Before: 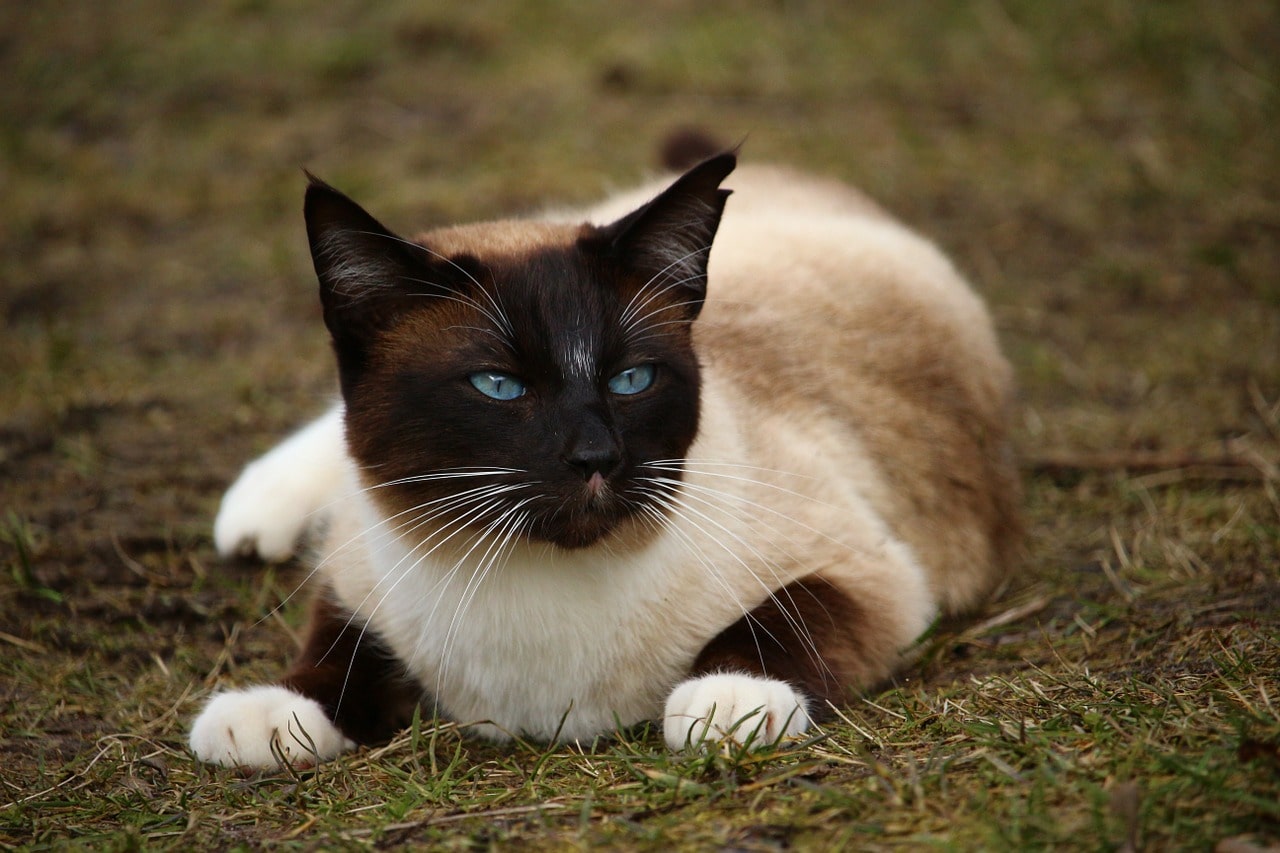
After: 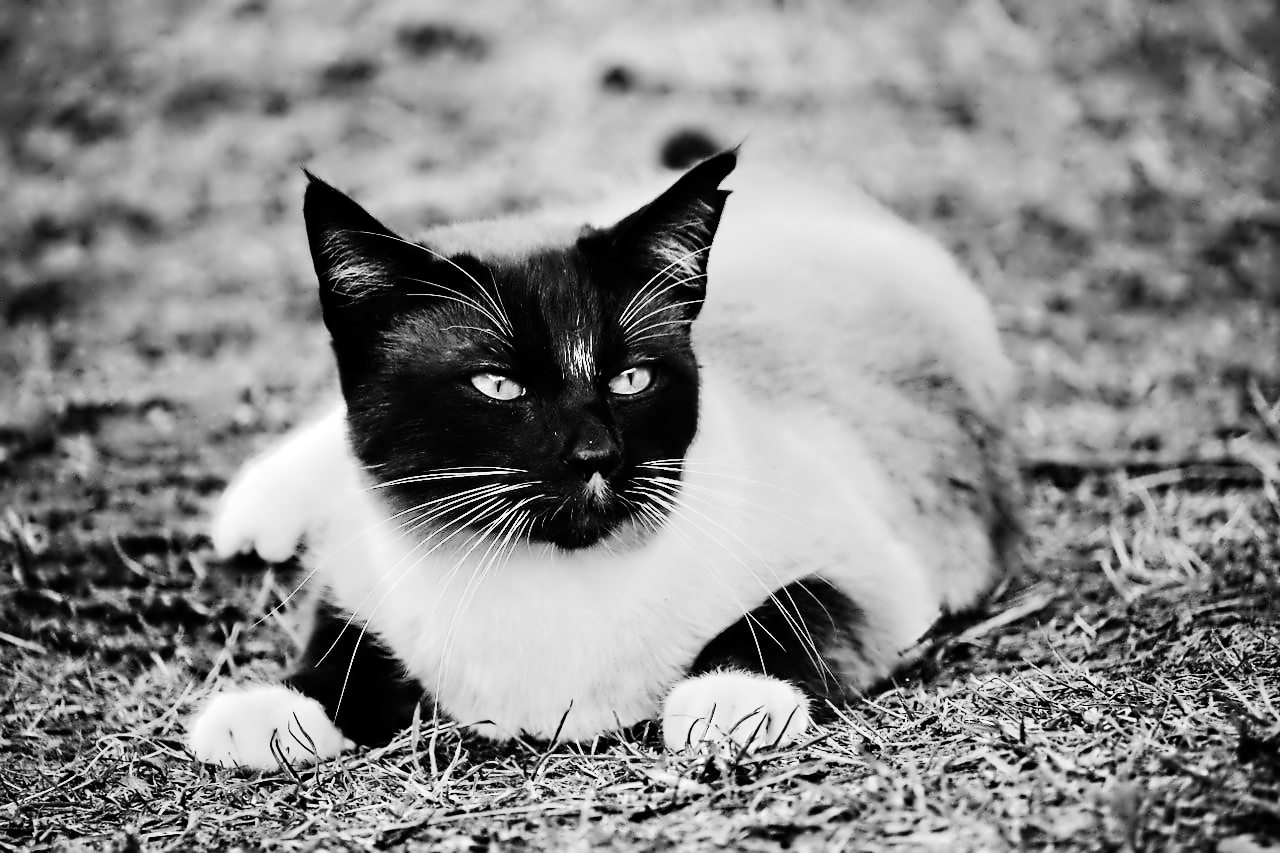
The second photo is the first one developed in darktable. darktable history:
color correction: highlights a* 14.52, highlights b* 4.84
exposure: exposure 0.921 EV, compensate highlight preservation false
contrast brightness saturation: contrast 0.1, brightness 0.02, saturation 0.02
monochrome: a -6.99, b 35.61, size 1.4
color zones: curves: ch0 [(0, 0.5) (0.125, 0.4) (0.25, 0.5) (0.375, 0.4) (0.5, 0.4) (0.625, 0.35) (0.75, 0.35) (0.875, 0.5)]; ch1 [(0, 0.35) (0.125, 0.45) (0.25, 0.35) (0.375, 0.35) (0.5, 0.35) (0.625, 0.35) (0.75, 0.45) (0.875, 0.35)]; ch2 [(0, 0.6) (0.125, 0.5) (0.25, 0.5) (0.375, 0.6) (0.5, 0.6) (0.625, 0.5) (0.75, 0.5) (0.875, 0.5)]
color balance rgb: perceptual saturation grading › global saturation 25%, global vibrance 10%
contrast equalizer: octaves 7, y [[0.5, 0.542, 0.583, 0.625, 0.667, 0.708], [0.5 ×6], [0.5 ×6], [0, 0.033, 0.067, 0.1, 0.133, 0.167], [0, 0.05, 0.1, 0.15, 0.2, 0.25]]
tone curve: curves: ch0 [(0, 0) (0.16, 0.055) (0.506, 0.762) (1, 1.024)], color space Lab, linked channels, preserve colors none
